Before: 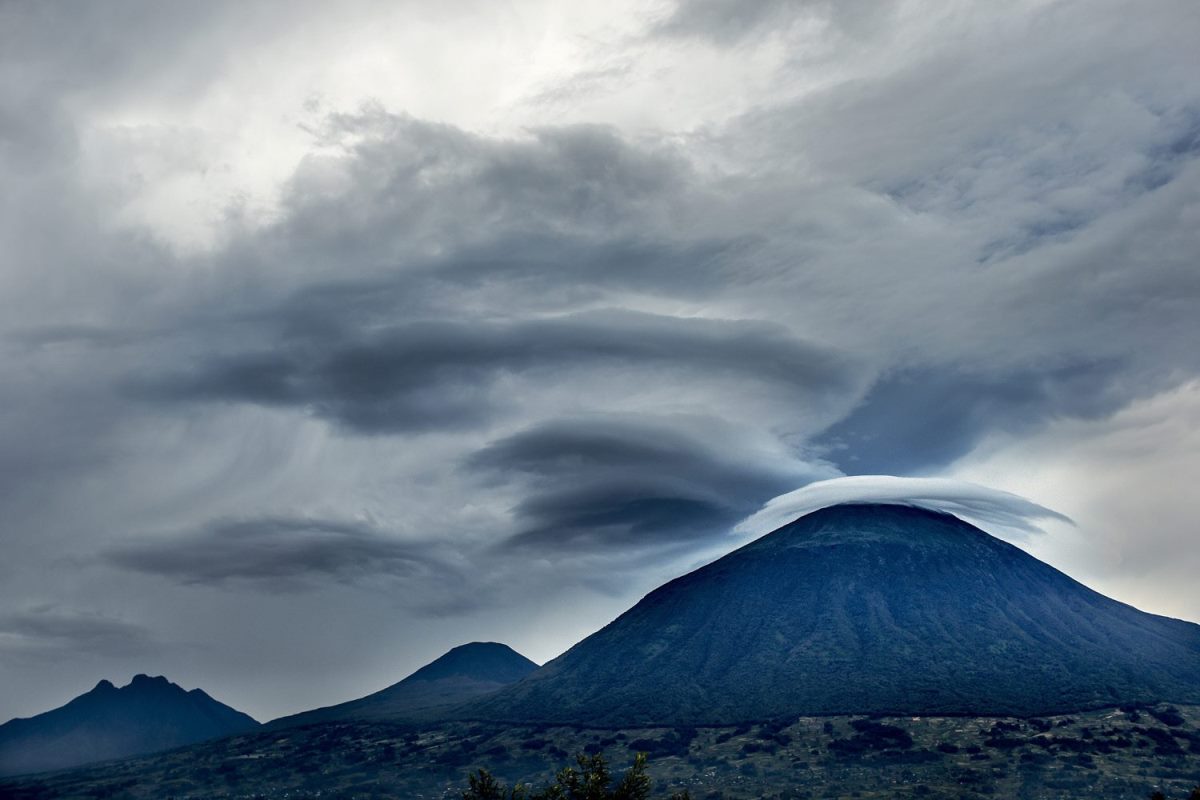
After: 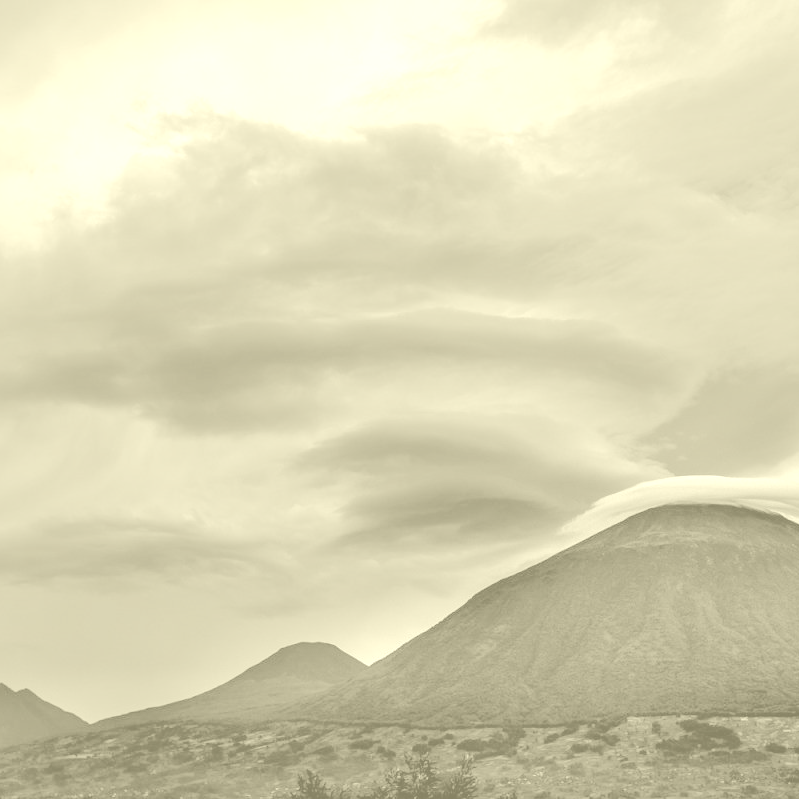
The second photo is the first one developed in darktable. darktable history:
tone curve: curves: ch0 [(0, 0) (0.004, 0.008) (0.077, 0.156) (0.169, 0.29) (0.774, 0.774) (1, 1)], color space Lab, linked channels, preserve colors none
colorize: hue 43.2°, saturation 40%, version 1
crop and rotate: left 14.385%, right 18.948%
local contrast: detail 130%
